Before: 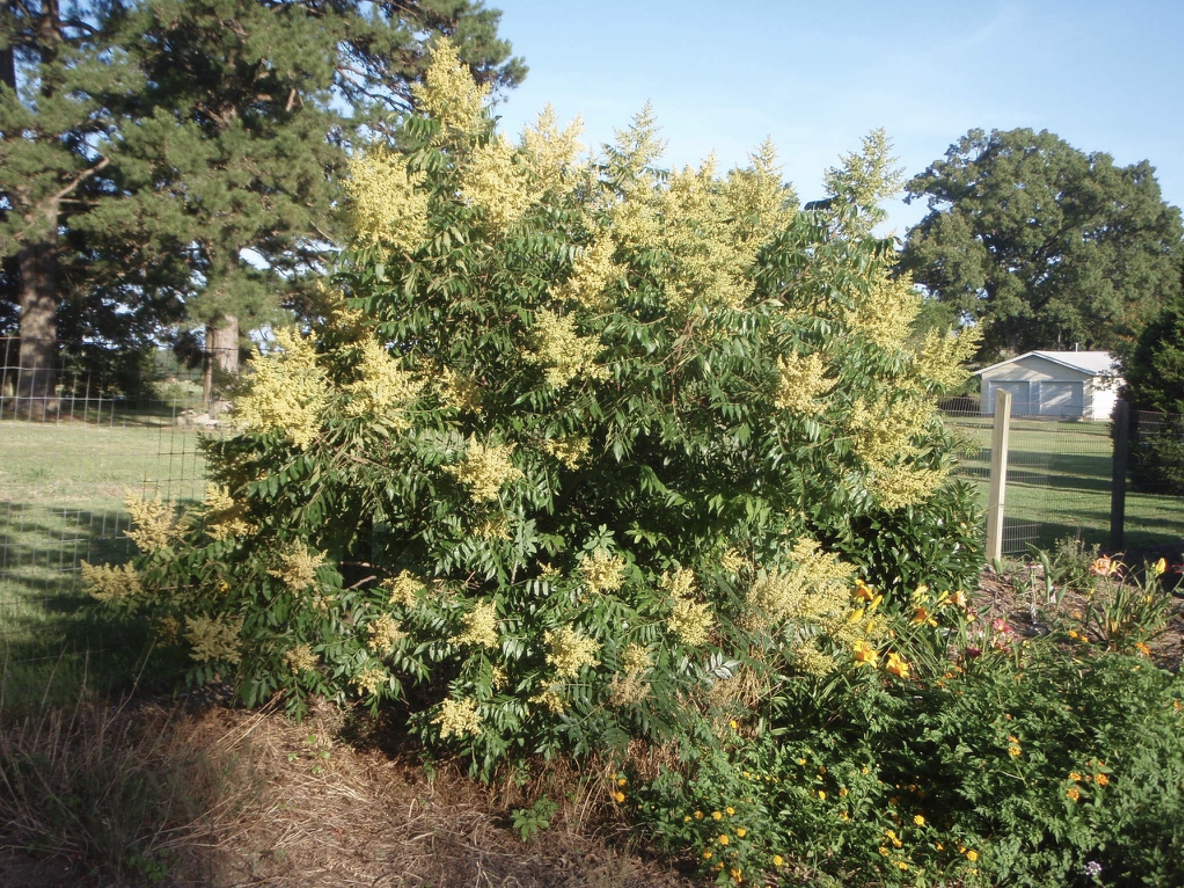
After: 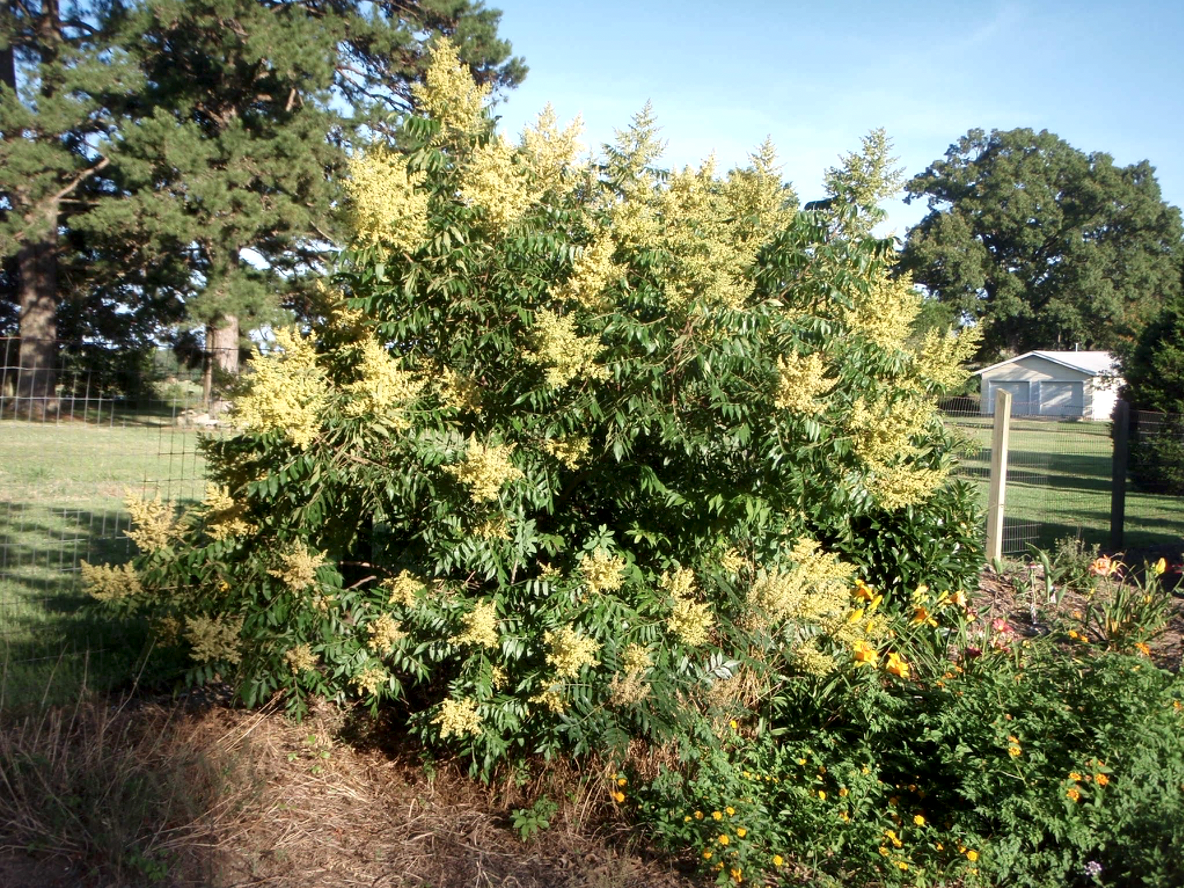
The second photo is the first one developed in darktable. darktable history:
local contrast: mode bilateral grid, contrast 100, coarseness 99, detail 165%, midtone range 0.2
